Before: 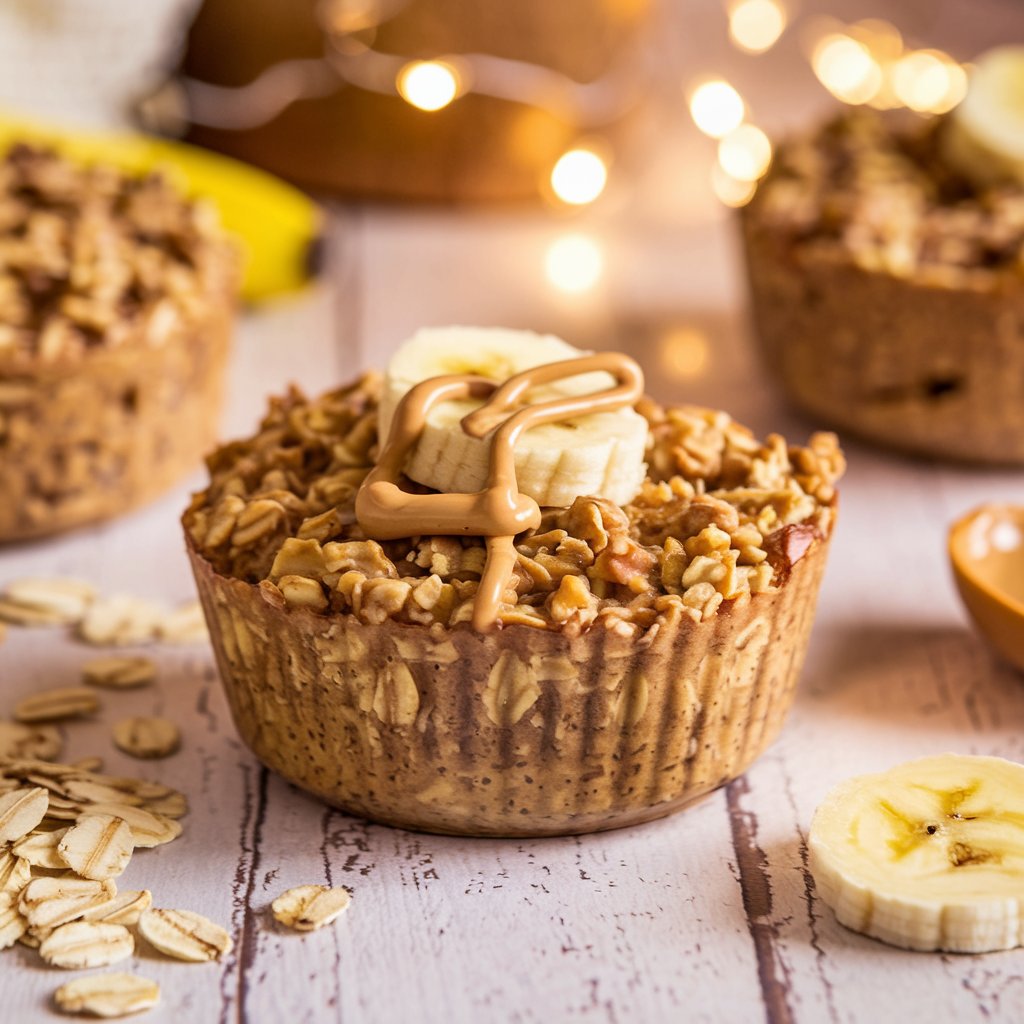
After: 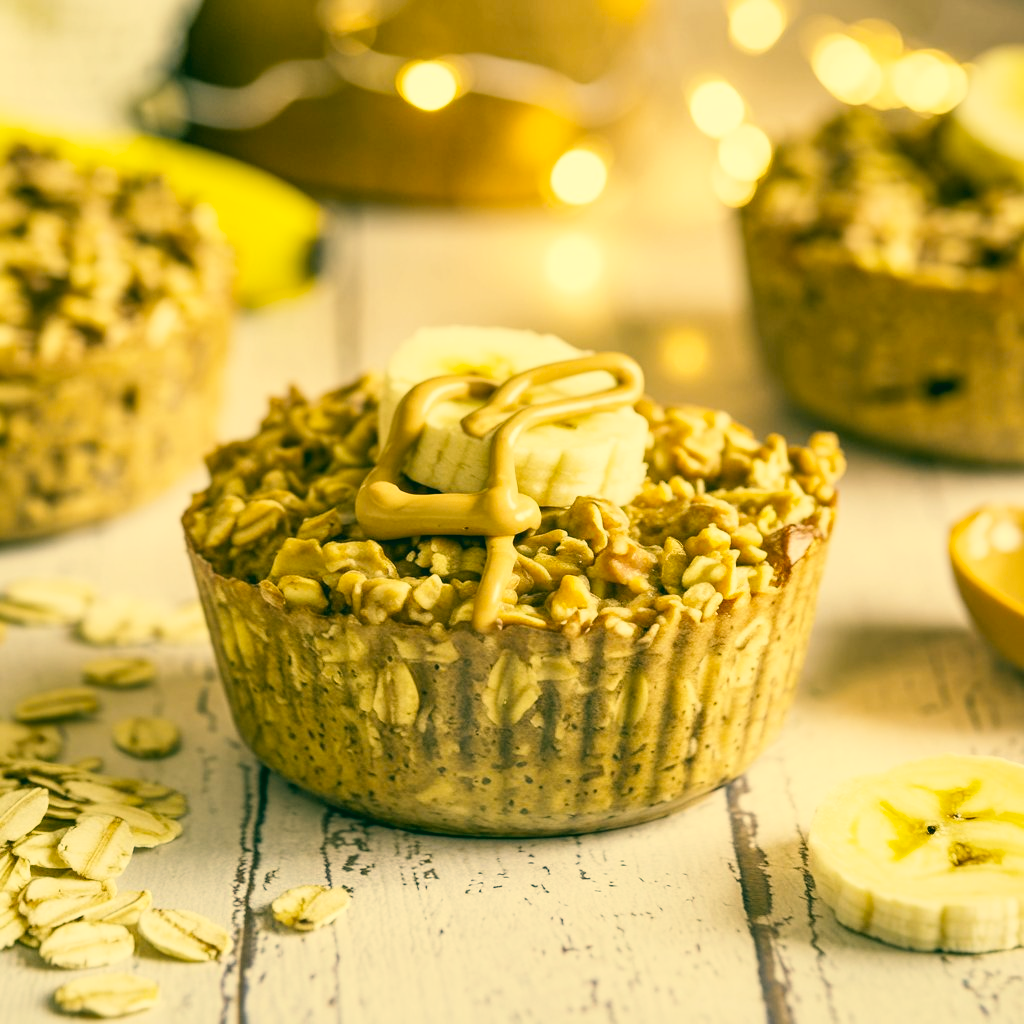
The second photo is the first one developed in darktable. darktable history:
base curve: curves: ch0 [(0, 0) (0.204, 0.334) (0.55, 0.733) (1, 1)], preserve colors none
color correction: highlights a* 1.83, highlights b* 34.02, shadows a* -36.68, shadows b* -5.48
